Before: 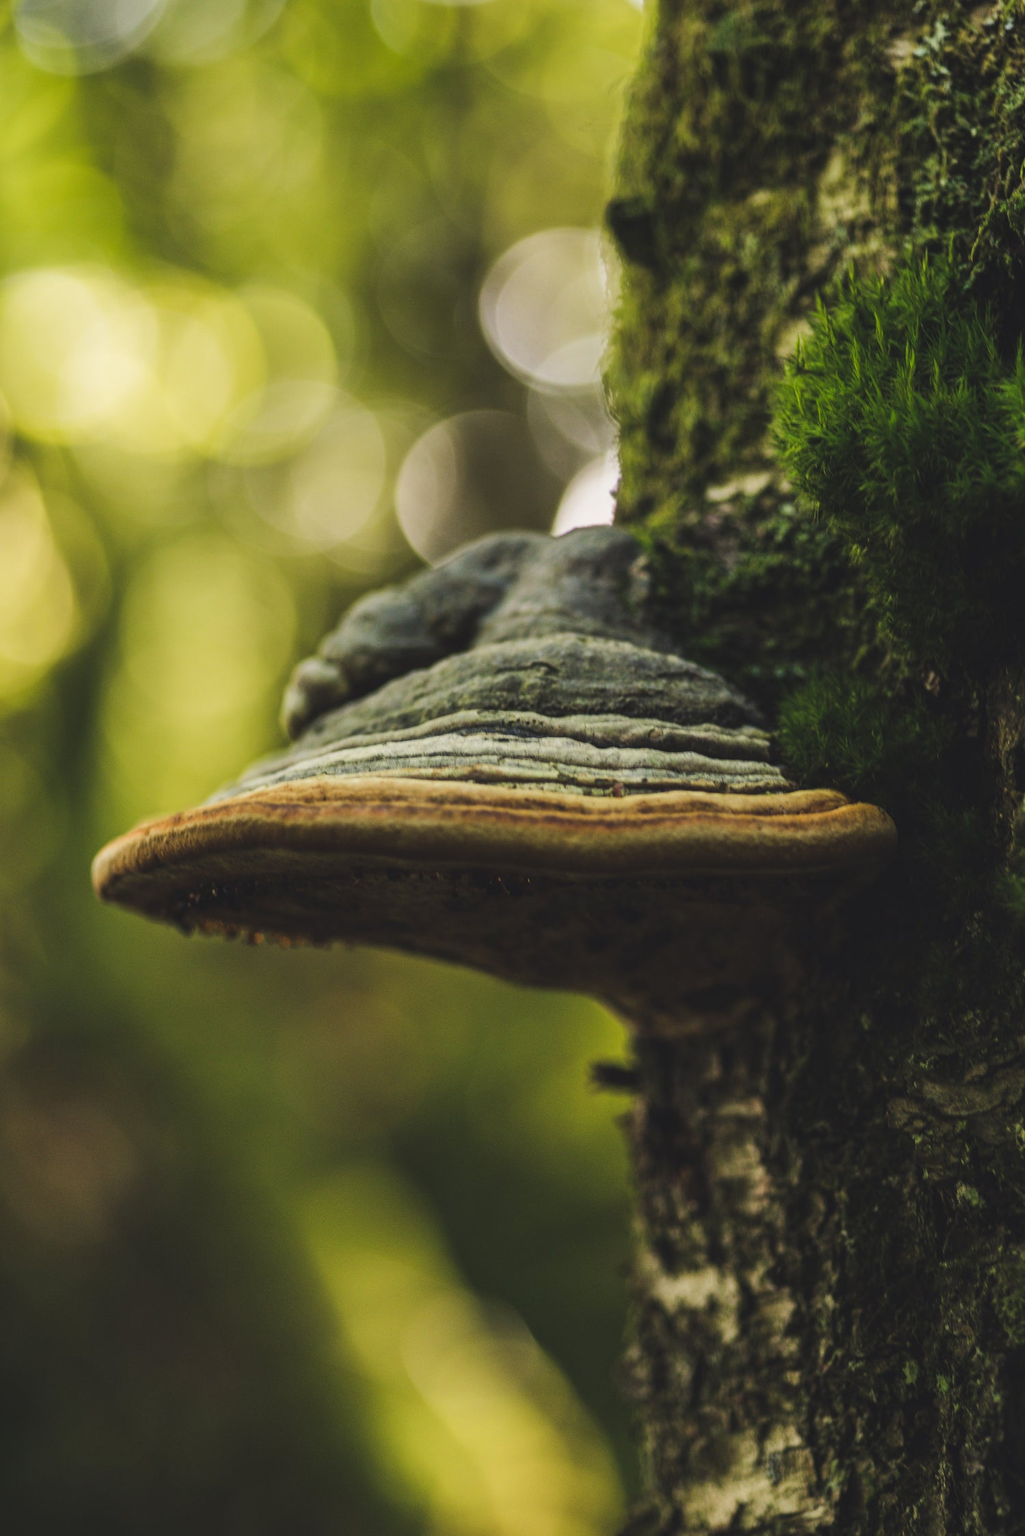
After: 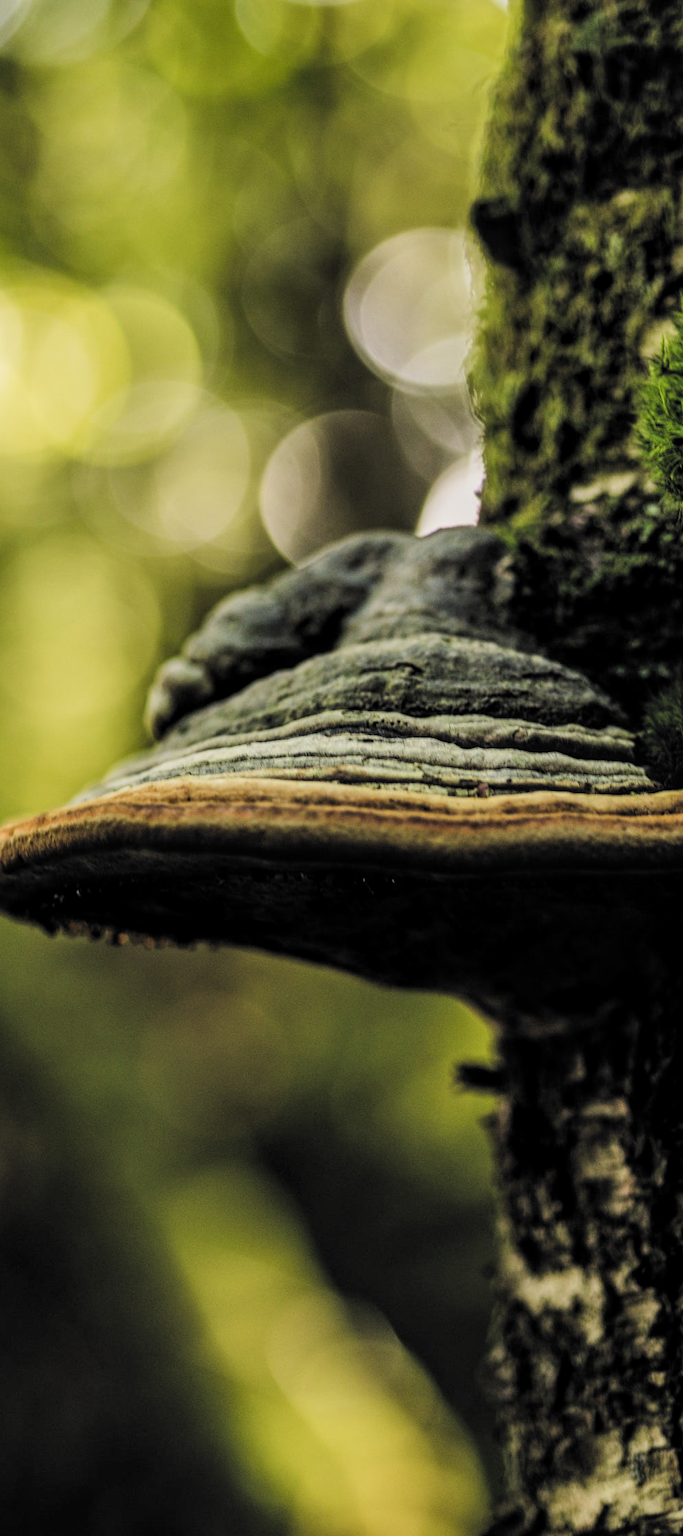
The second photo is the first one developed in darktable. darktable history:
filmic rgb: black relative exposure -5.03 EV, white relative exposure 3.2 EV, hardness 3.43, contrast 1.183, highlights saturation mix -30.91%, color science v6 (2022), iterations of high-quality reconstruction 0
crop and rotate: left 13.328%, right 20.043%
local contrast: on, module defaults
